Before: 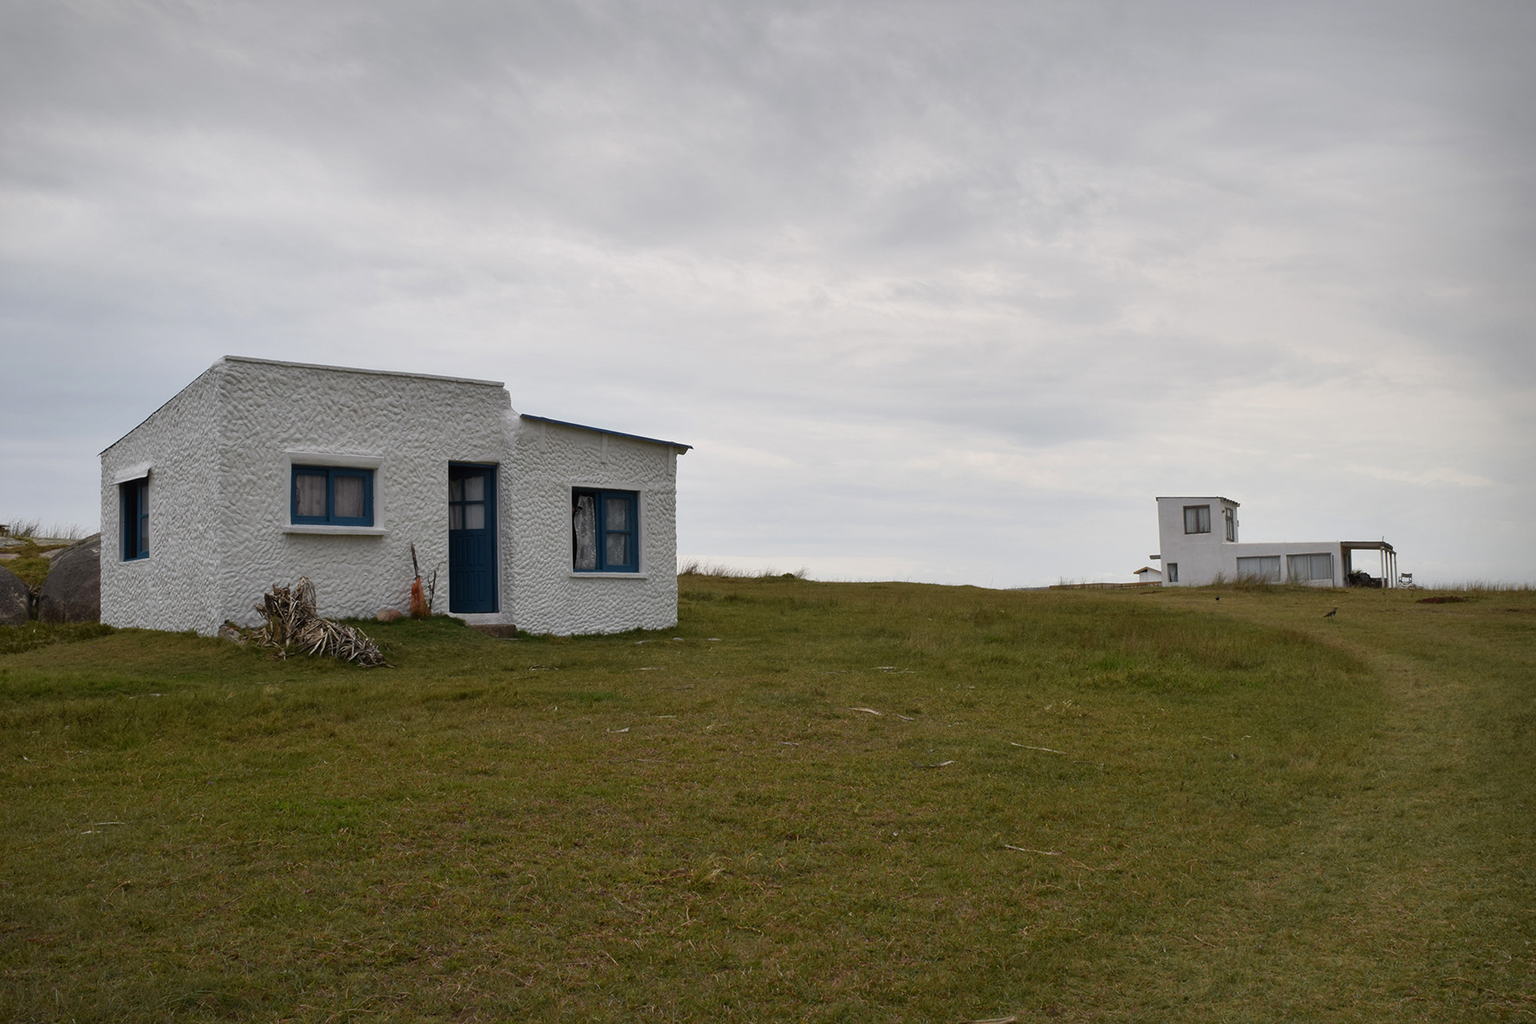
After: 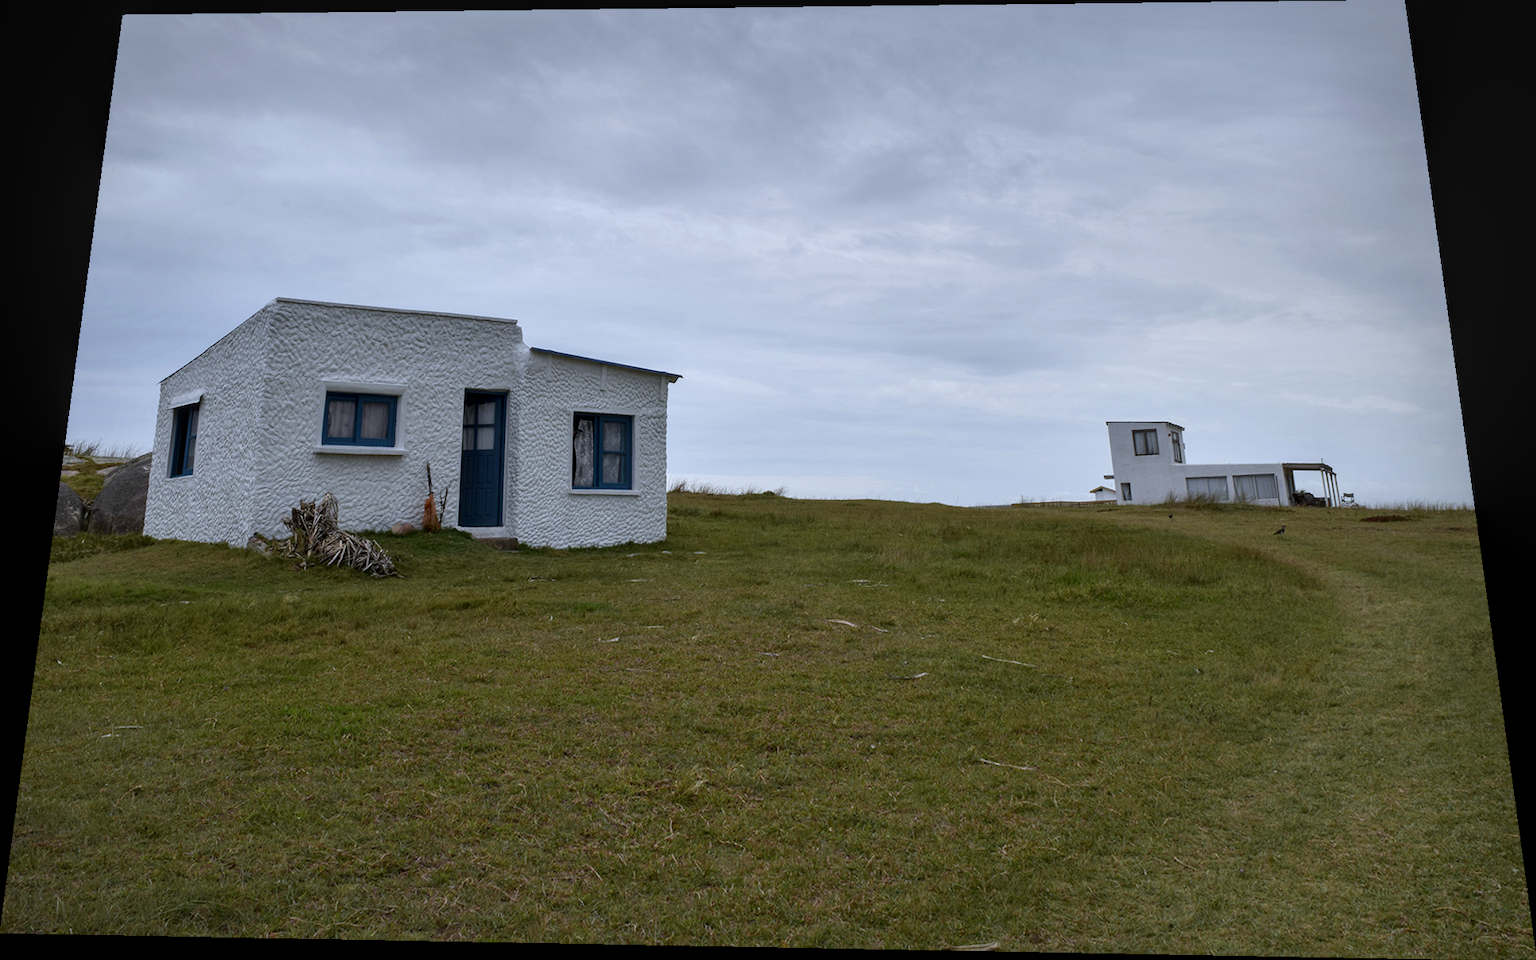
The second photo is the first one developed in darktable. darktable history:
local contrast: on, module defaults
white balance: red 0.931, blue 1.11
shadows and highlights: shadows 4.1, highlights -17.6, soften with gaussian
rotate and perspective: rotation 0.128°, lens shift (vertical) -0.181, lens shift (horizontal) -0.044, shear 0.001, automatic cropping off
